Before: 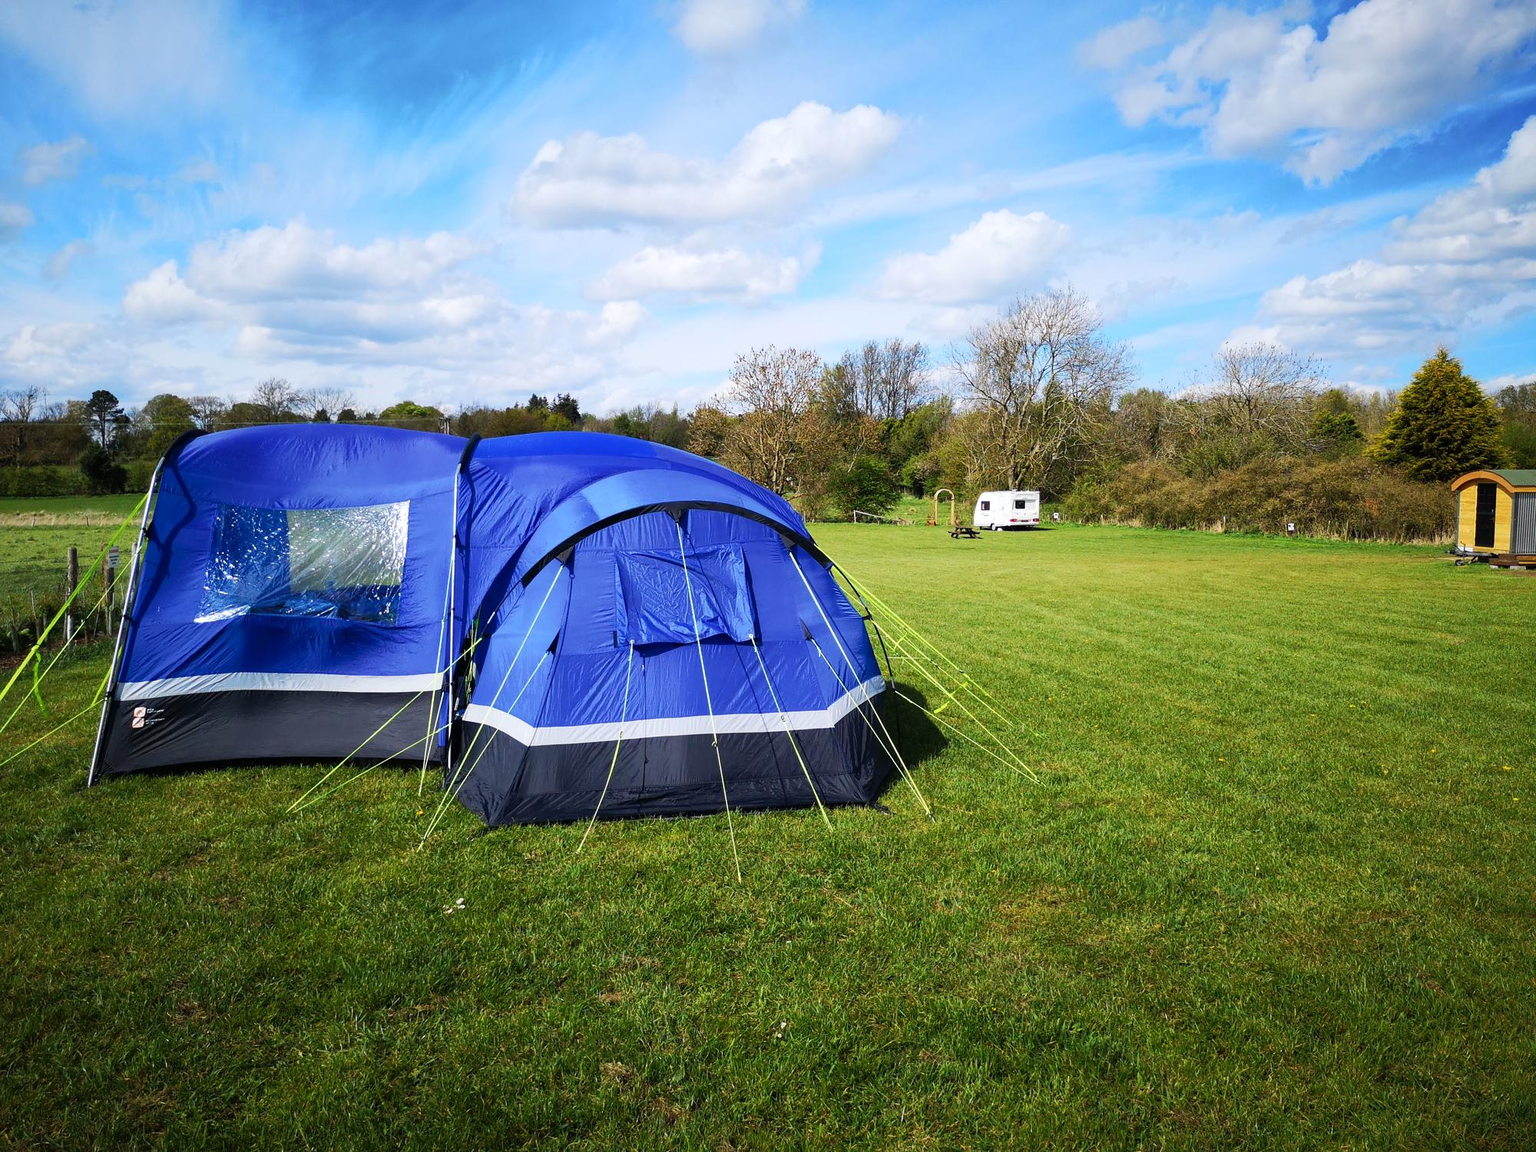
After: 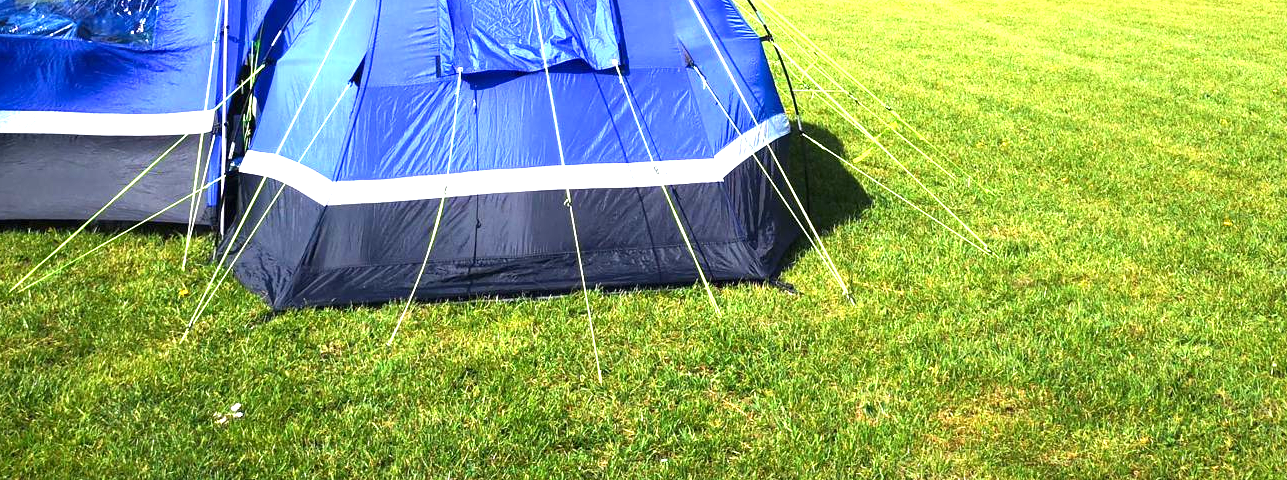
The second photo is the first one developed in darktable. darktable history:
crop: left 18.155%, top 51.096%, right 17.491%, bottom 16.875%
contrast brightness saturation: contrast 0.07
exposure: black level correction 0, exposure 1.39 EV, compensate highlight preservation false
